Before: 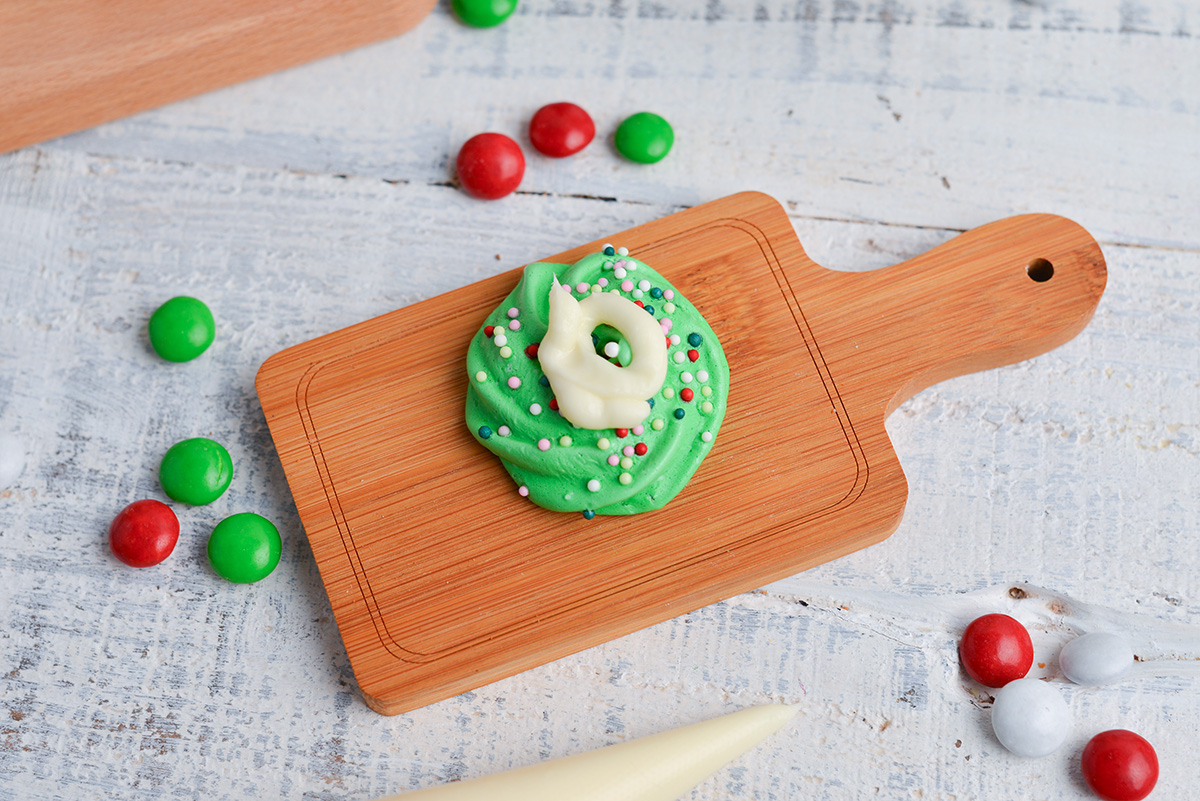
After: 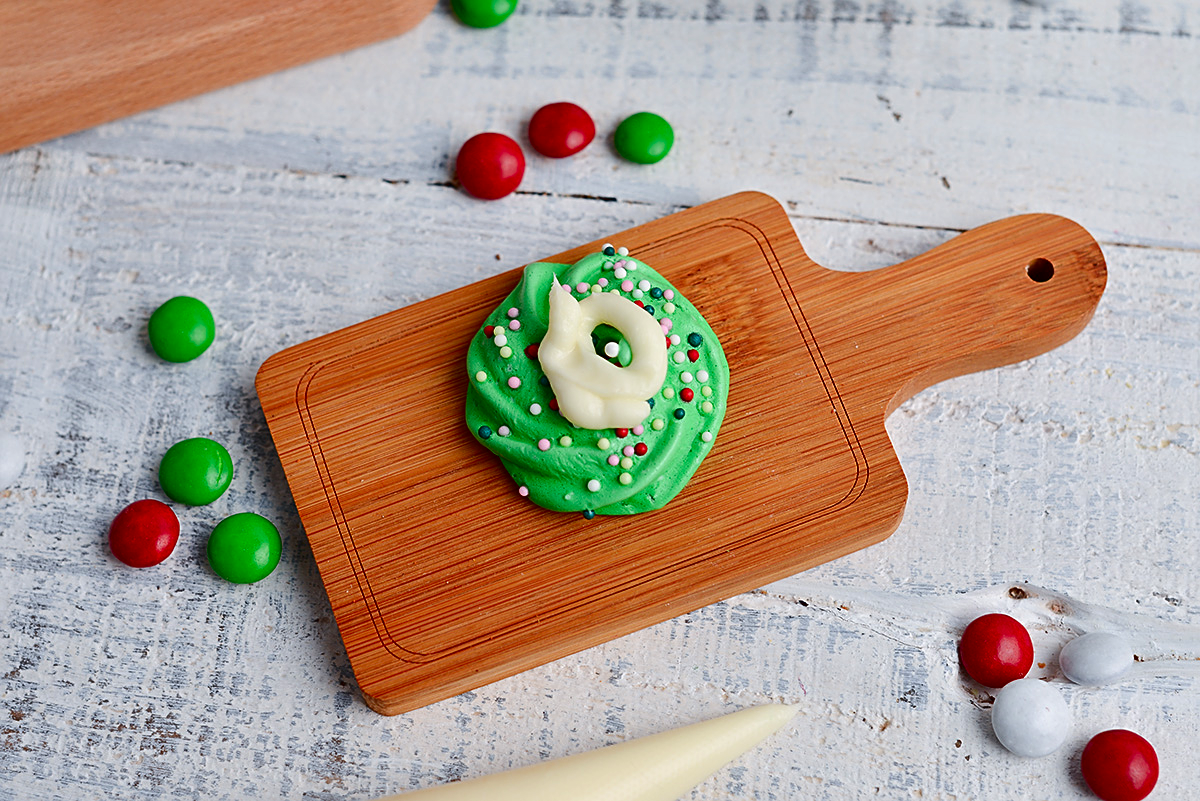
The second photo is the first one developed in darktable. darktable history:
sharpen: on, module defaults
contrast brightness saturation: contrast 0.13, brightness -0.24, saturation 0.14
